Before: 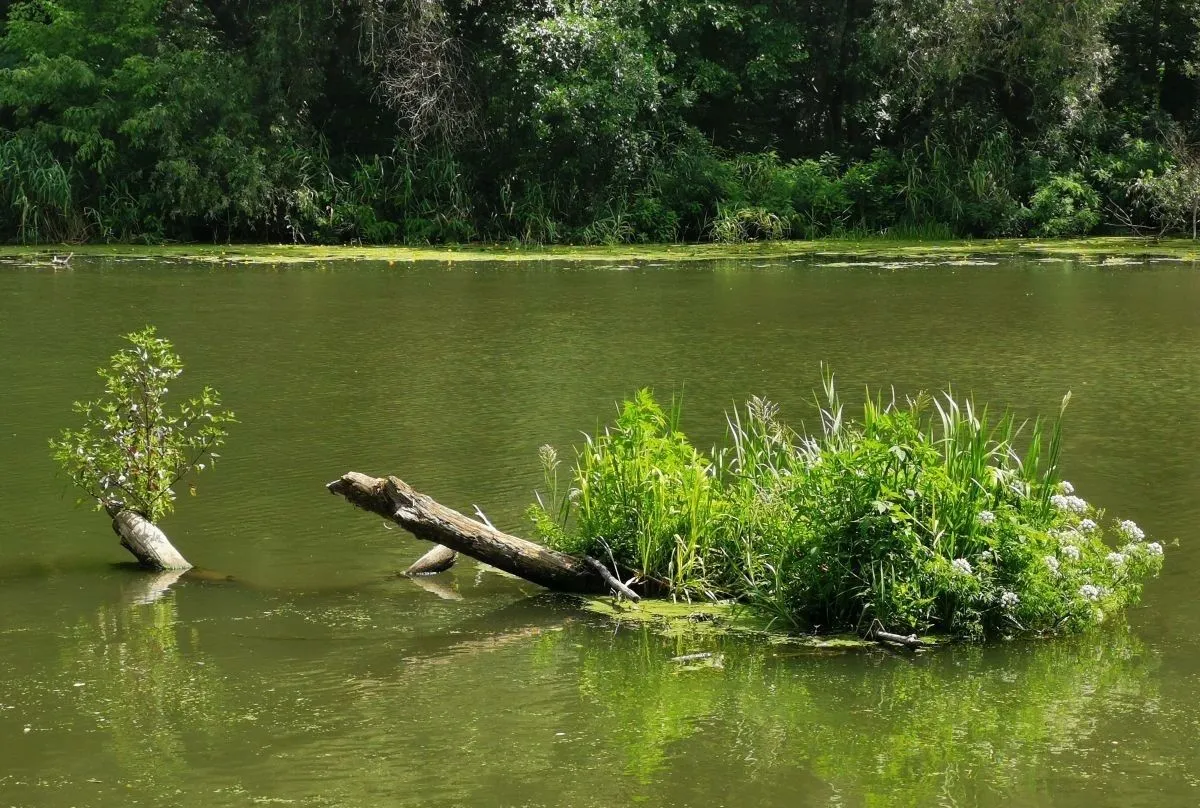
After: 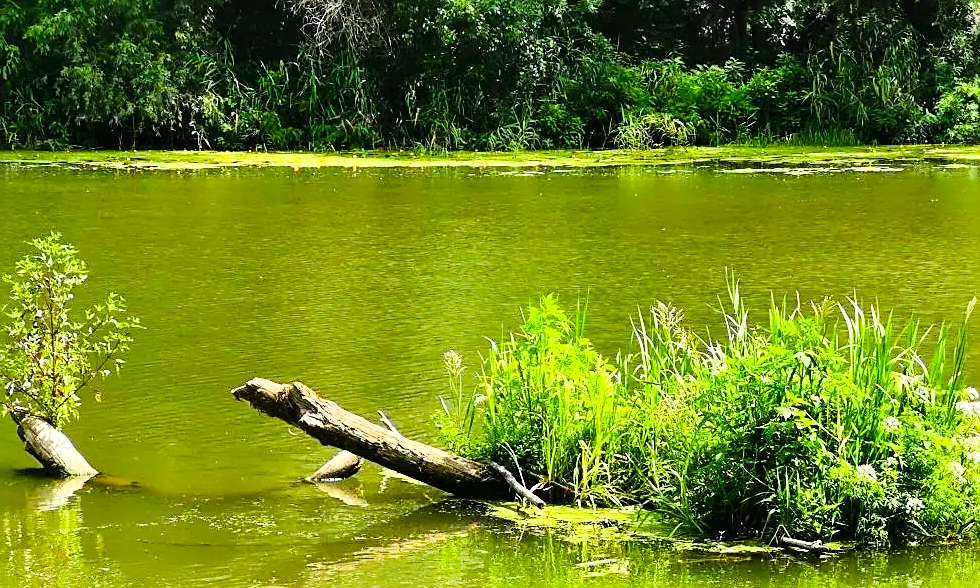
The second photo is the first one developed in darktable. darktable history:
sharpen: on, module defaults
base curve: curves: ch0 [(0, 0.003) (0.001, 0.002) (0.006, 0.004) (0.02, 0.022) (0.048, 0.086) (0.094, 0.234) (0.162, 0.431) (0.258, 0.629) (0.385, 0.8) (0.548, 0.918) (0.751, 0.988) (1, 1)]
color balance rgb: linear chroma grading › global chroma 15.625%, perceptual saturation grading › global saturation 20%, perceptual saturation grading › highlights -24.966%, perceptual saturation grading › shadows 25.524%, perceptual brilliance grading › global brilliance 2.247%, perceptual brilliance grading › highlights -3.71%
crop: left 7.924%, top 11.745%, right 10.217%, bottom 15.446%
